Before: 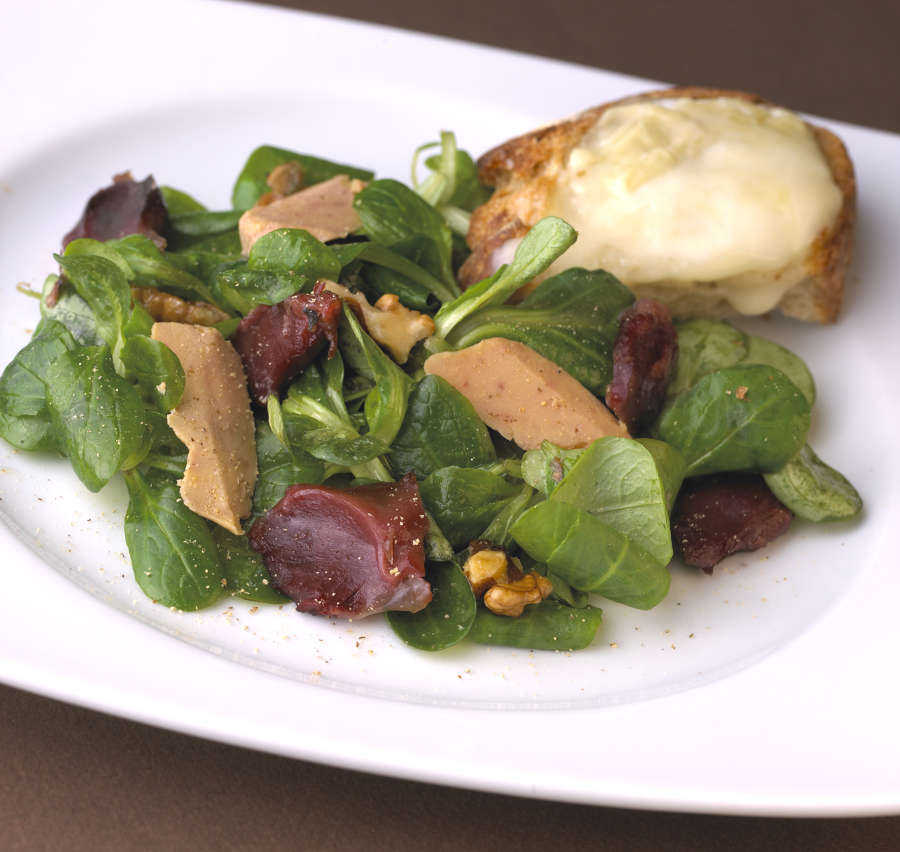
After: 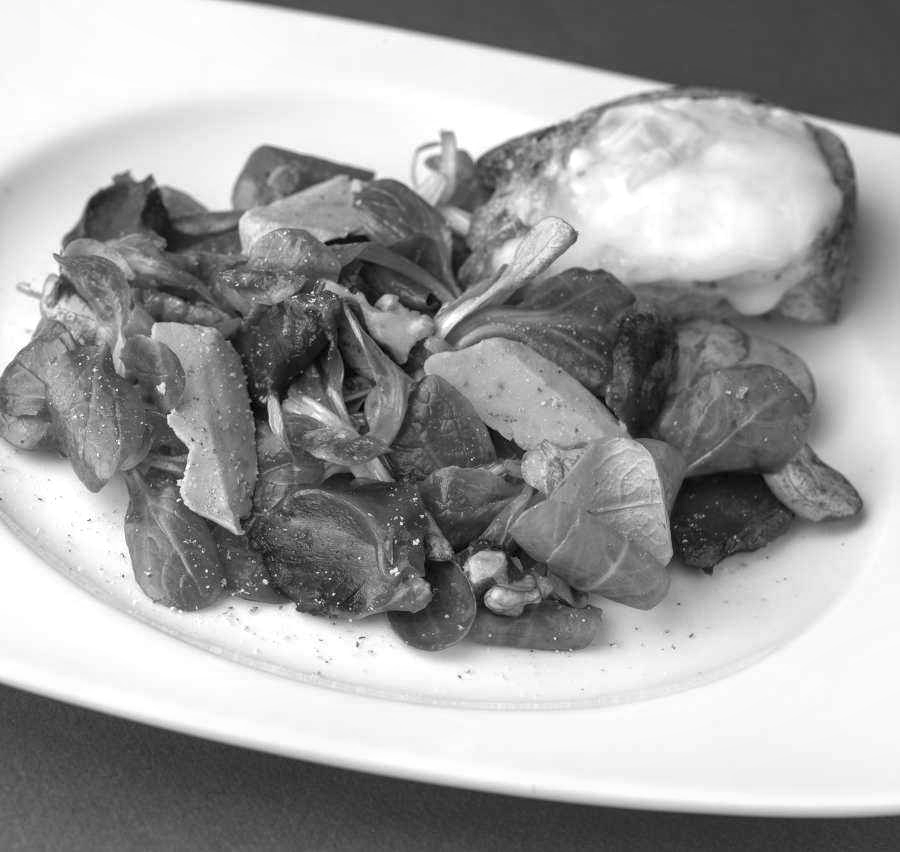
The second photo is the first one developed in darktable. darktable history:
color balance rgb: linear chroma grading › global chroma 15%, perceptual saturation grading › global saturation 30%
color zones: curves: ch1 [(0, -0.014) (0.143, -0.013) (0.286, -0.013) (0.429, -0.016) (0.571, -0.019) (0.714, -0.015) (0.857, 0.002) (1, -0.014)]
local contrast: detail 130%
